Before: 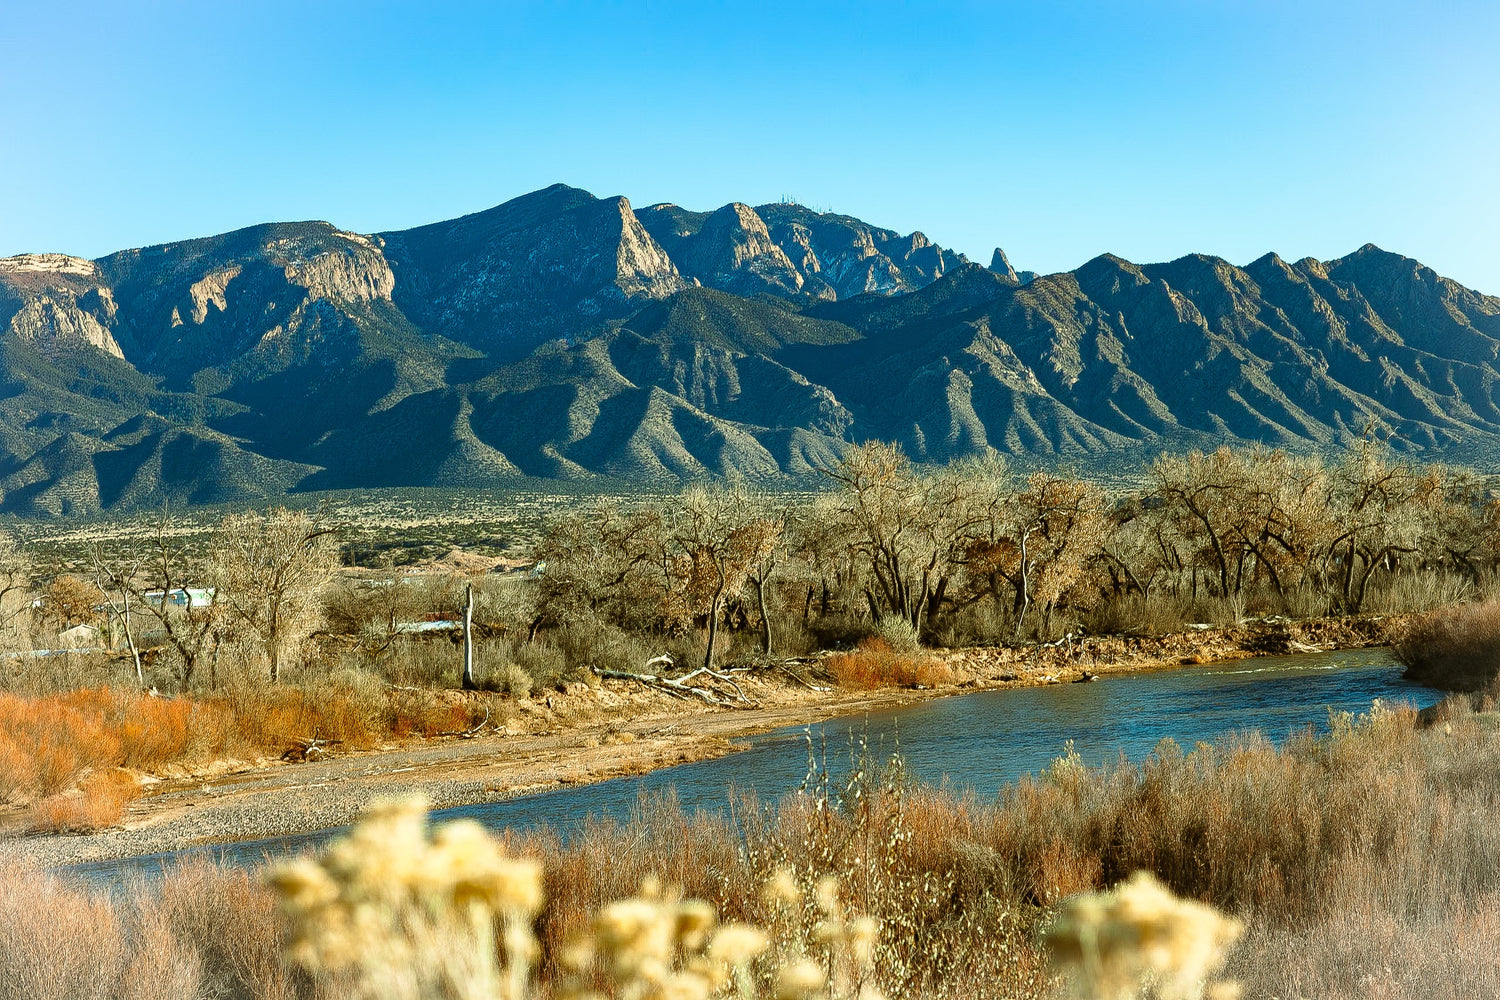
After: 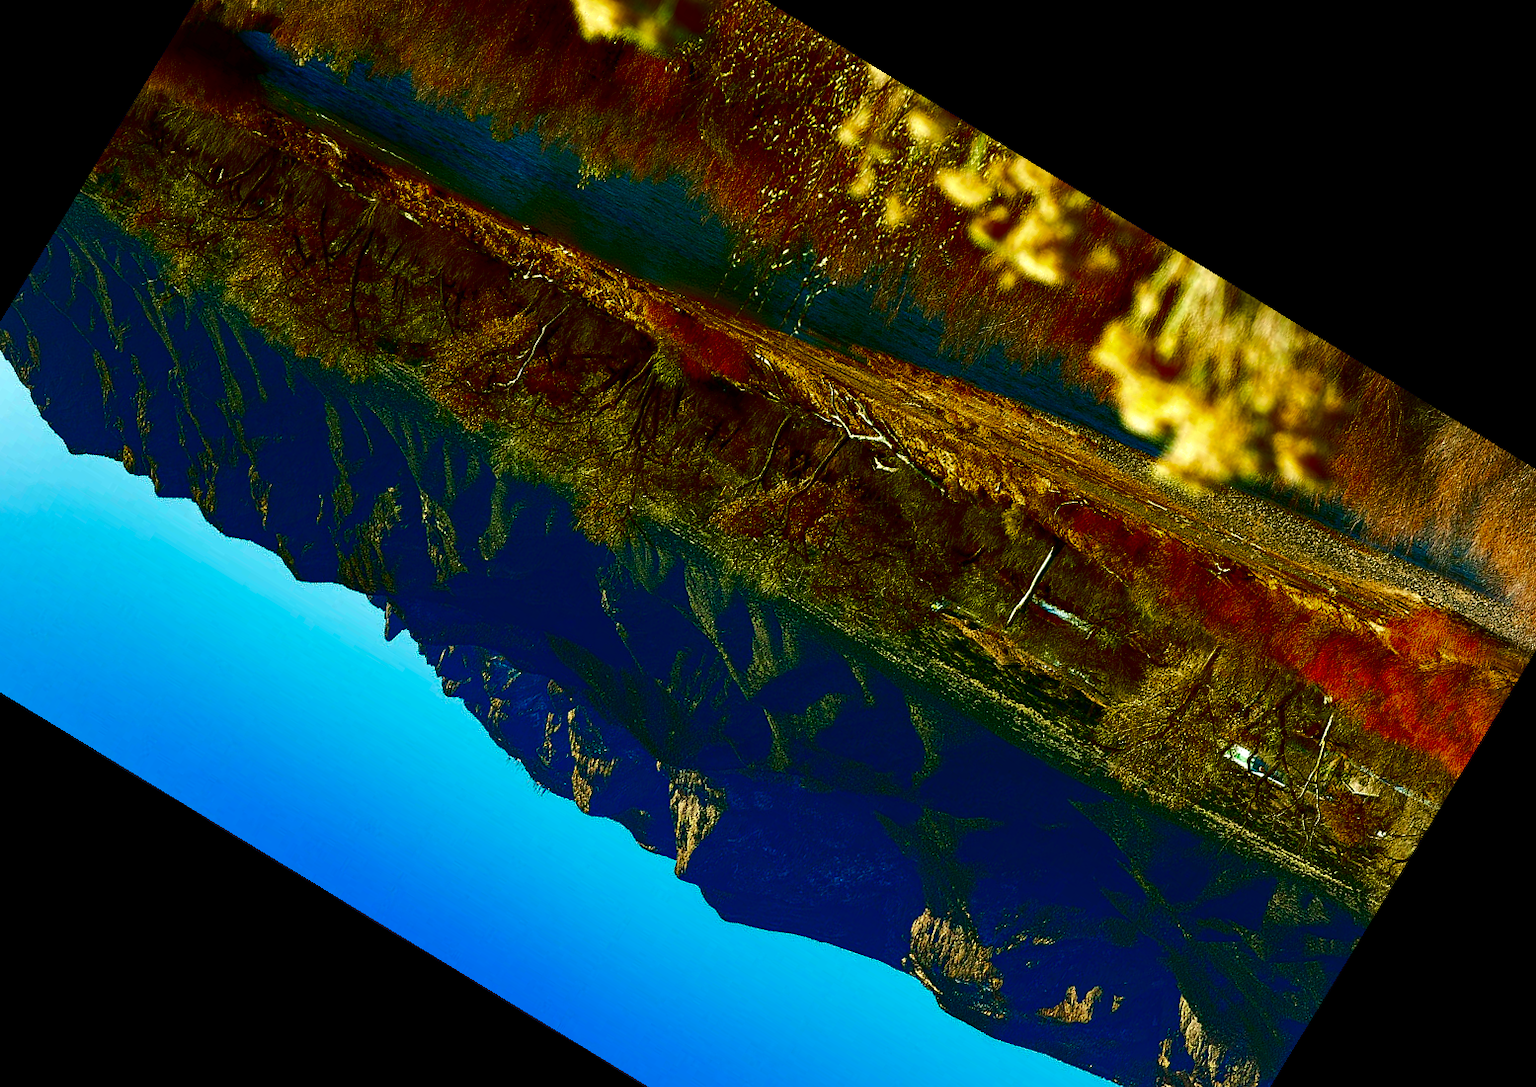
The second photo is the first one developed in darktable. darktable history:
shadows and highlights: shadows -20.09, white point adjustment -2.08, highlights -35.06
crop and rotate: angle 148.67°, left 9.216%, top 15.606%, right 4.454%, bottom 16.972%
exposure: exposure 0.127 EV, compensate highlight preservation false
contrast brightness saturation: brightness -0.999, saturation 0.986
